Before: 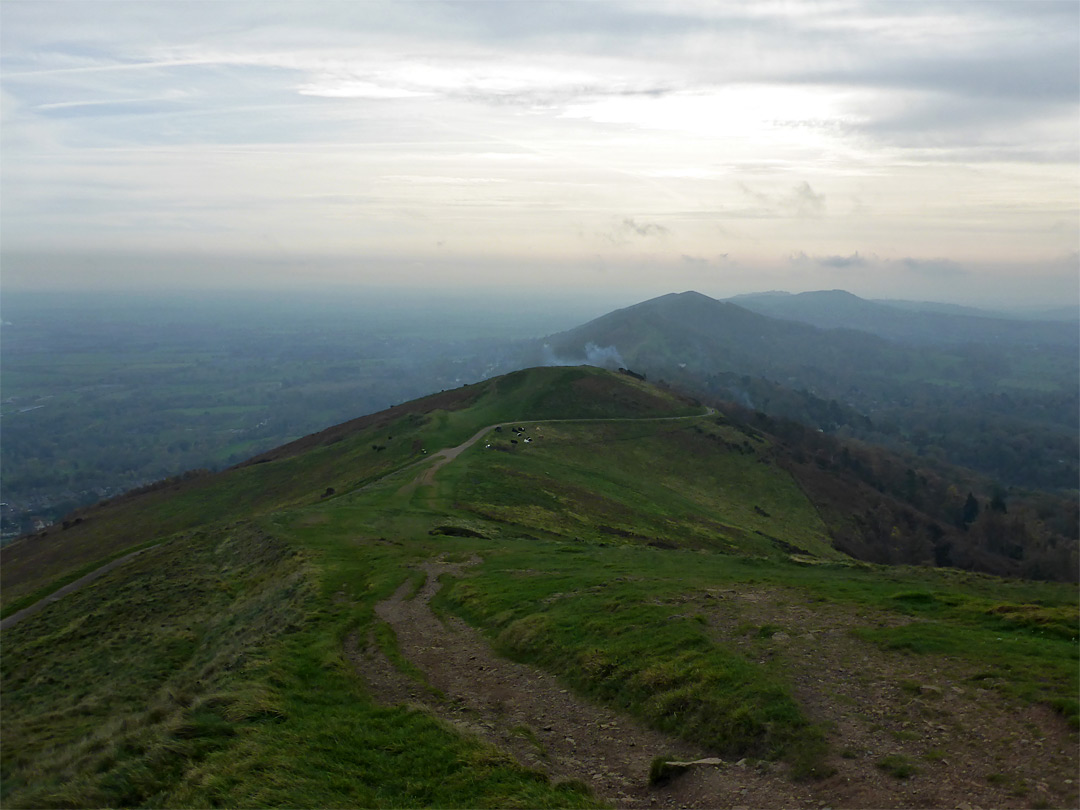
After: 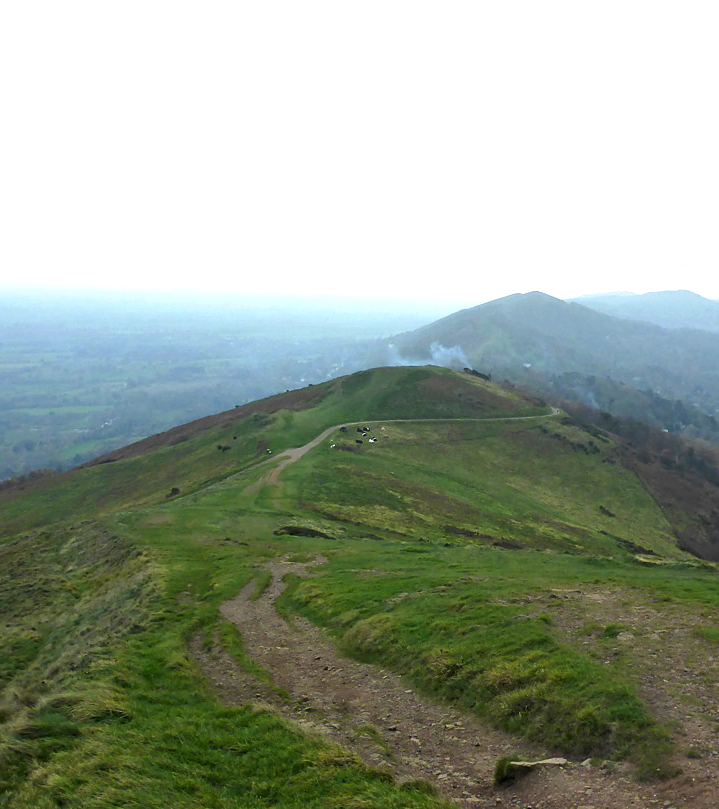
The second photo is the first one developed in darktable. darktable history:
exposure: black level correction 0, exposure 1.508 EV, compensate highlight preservation false
crop and rotate: left 14.506%, right 18.905%
